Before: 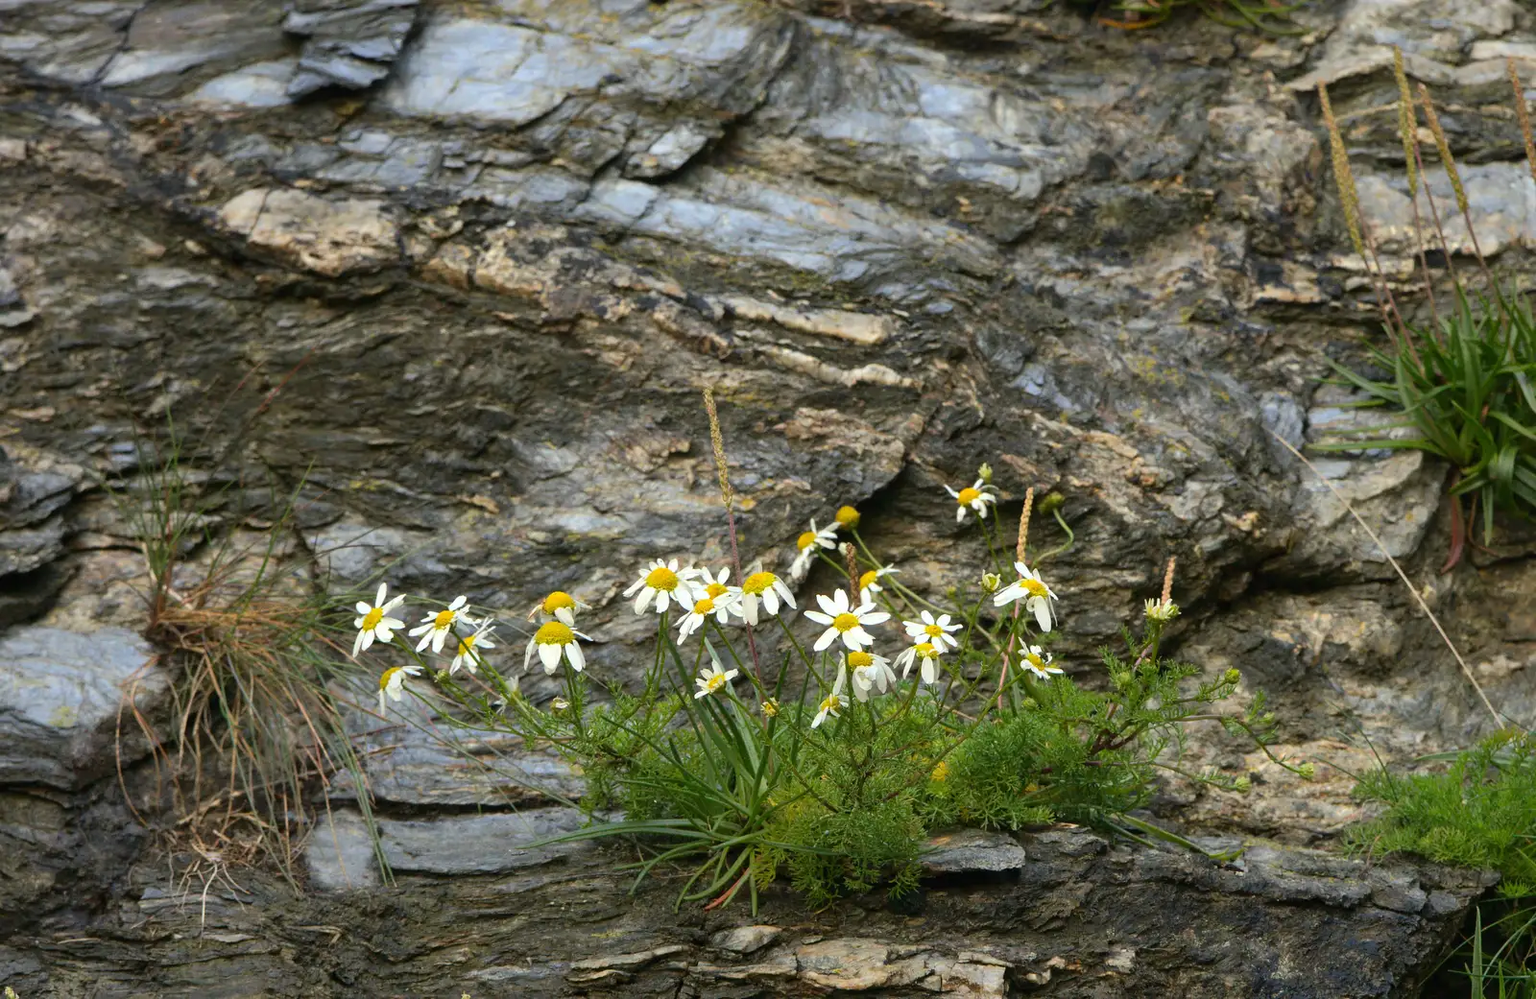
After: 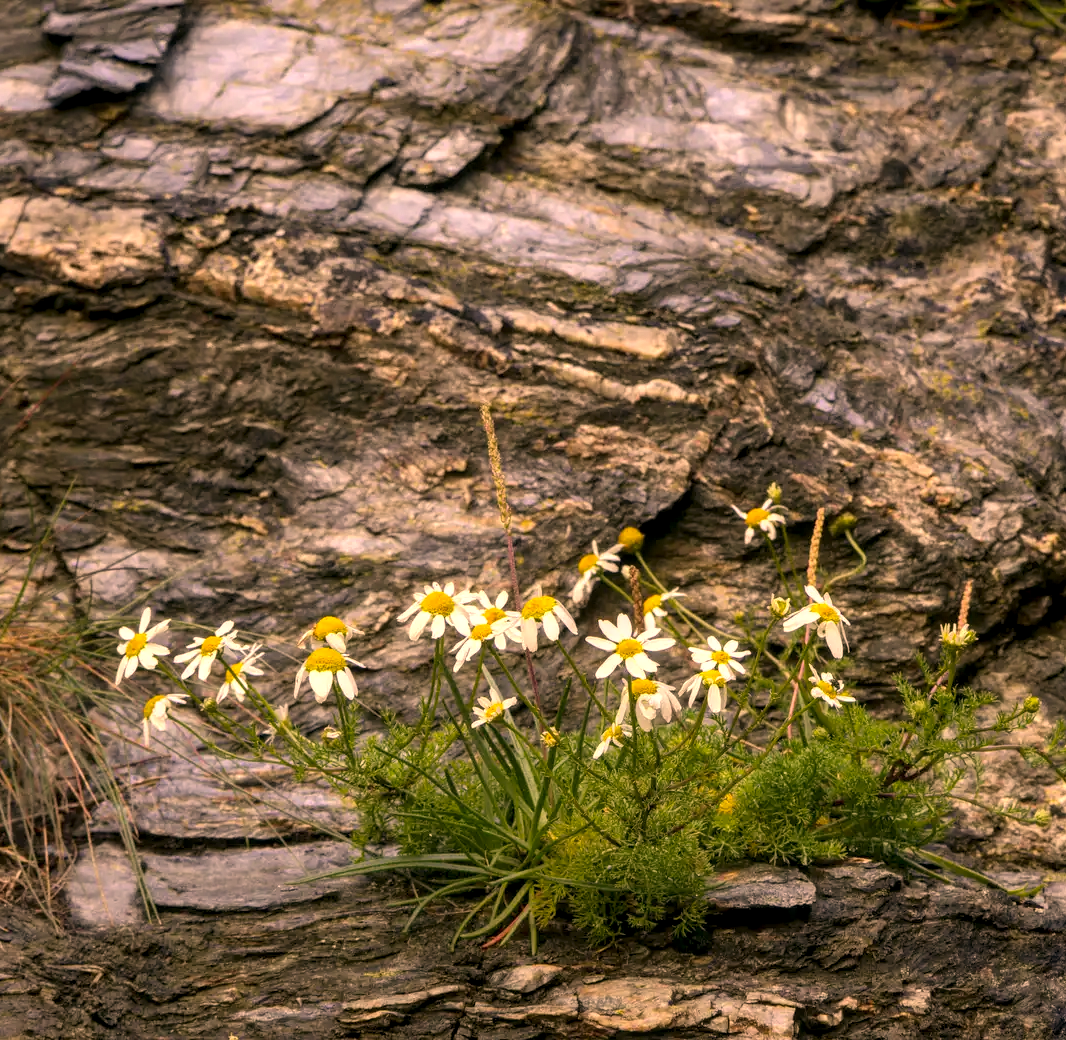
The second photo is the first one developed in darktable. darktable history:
local contrast: detail 142%
color correction: highlights a* 21.88, highlights b* 22.25
crop and rotate: left 15.754%, right 17.579%
